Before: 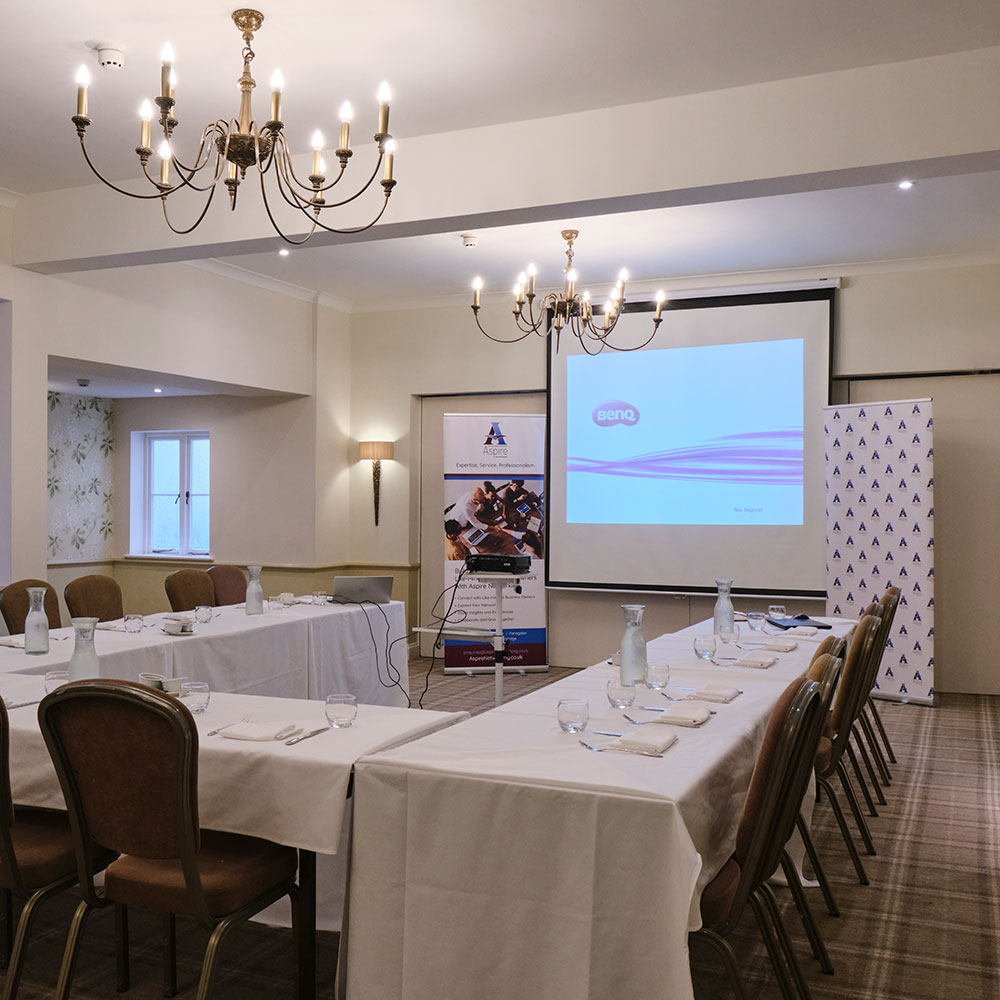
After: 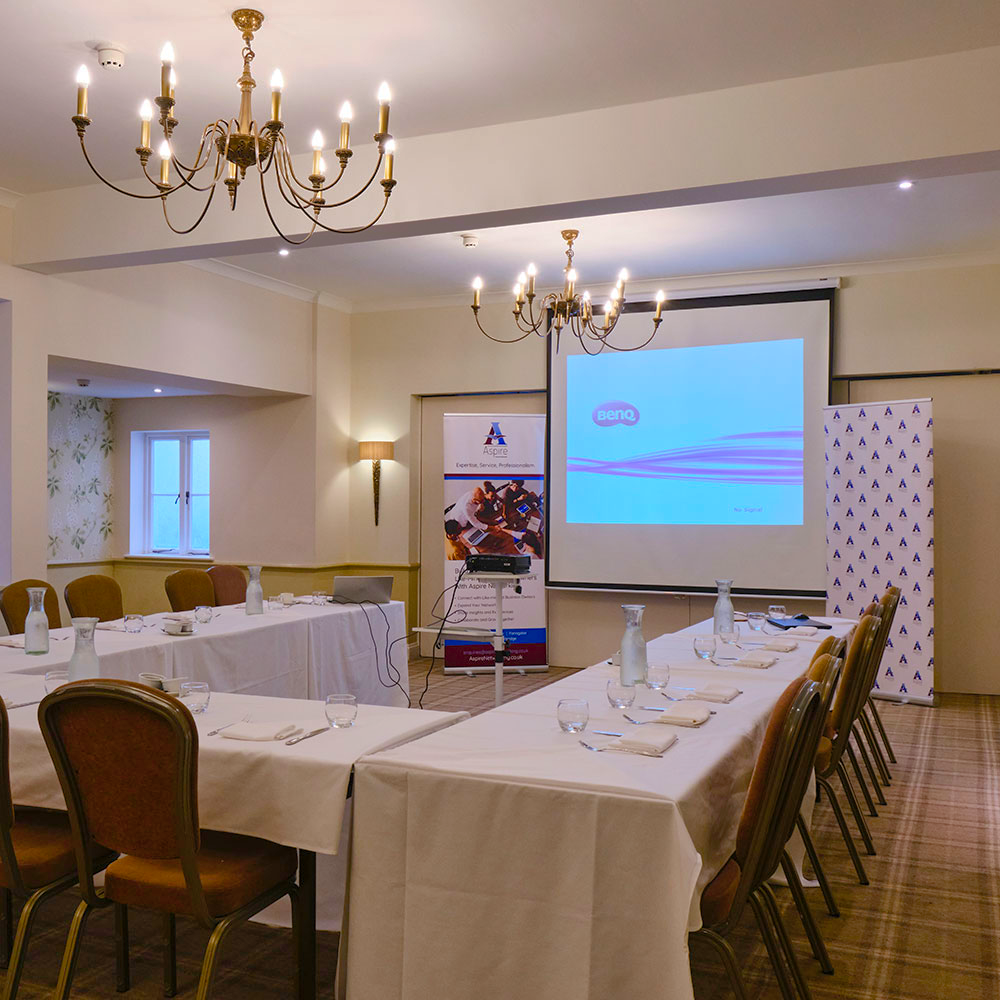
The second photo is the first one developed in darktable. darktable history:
shadows and highlights: on, module defaults
color balance rgb: perceptual saturation grading › global saturation 20%, perceptual saturation grading › highlights -25%, perceptual saturation grading › shadows 25%, global vibrance 50%
